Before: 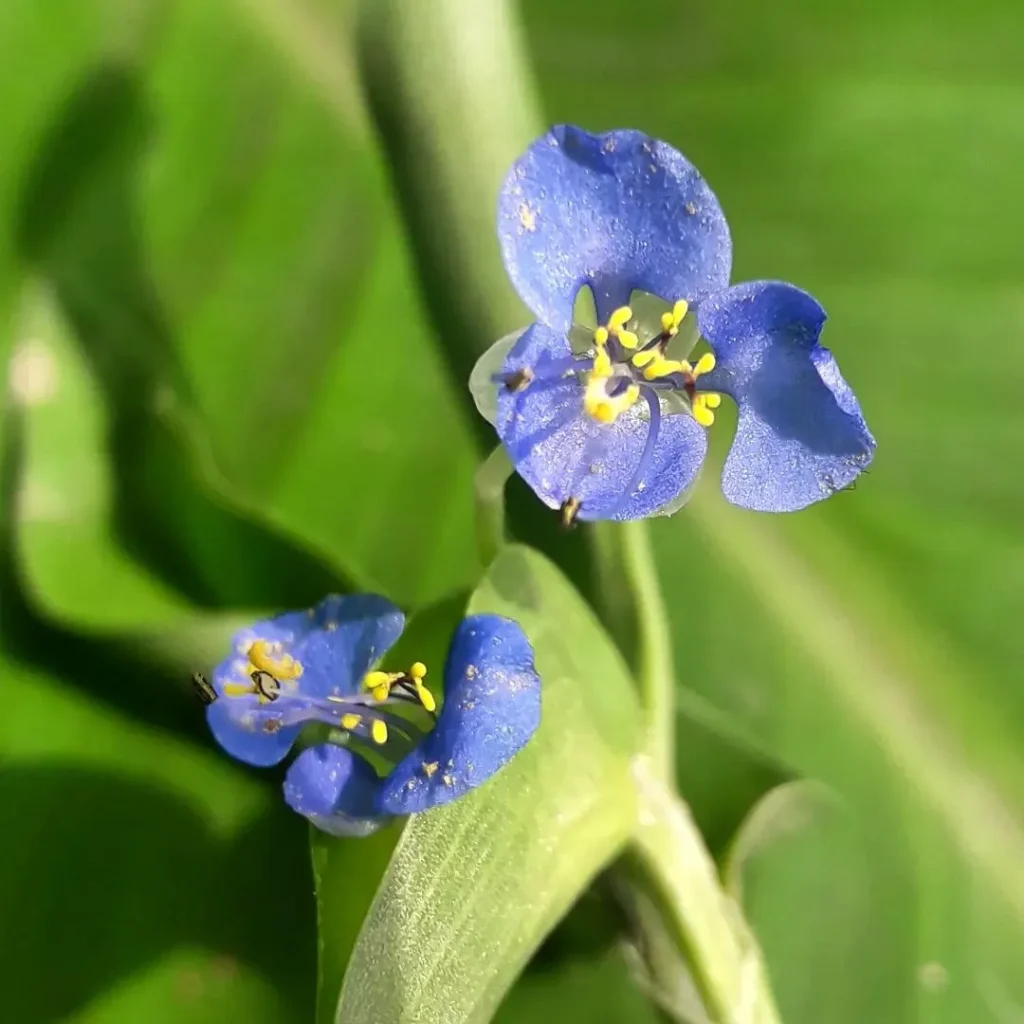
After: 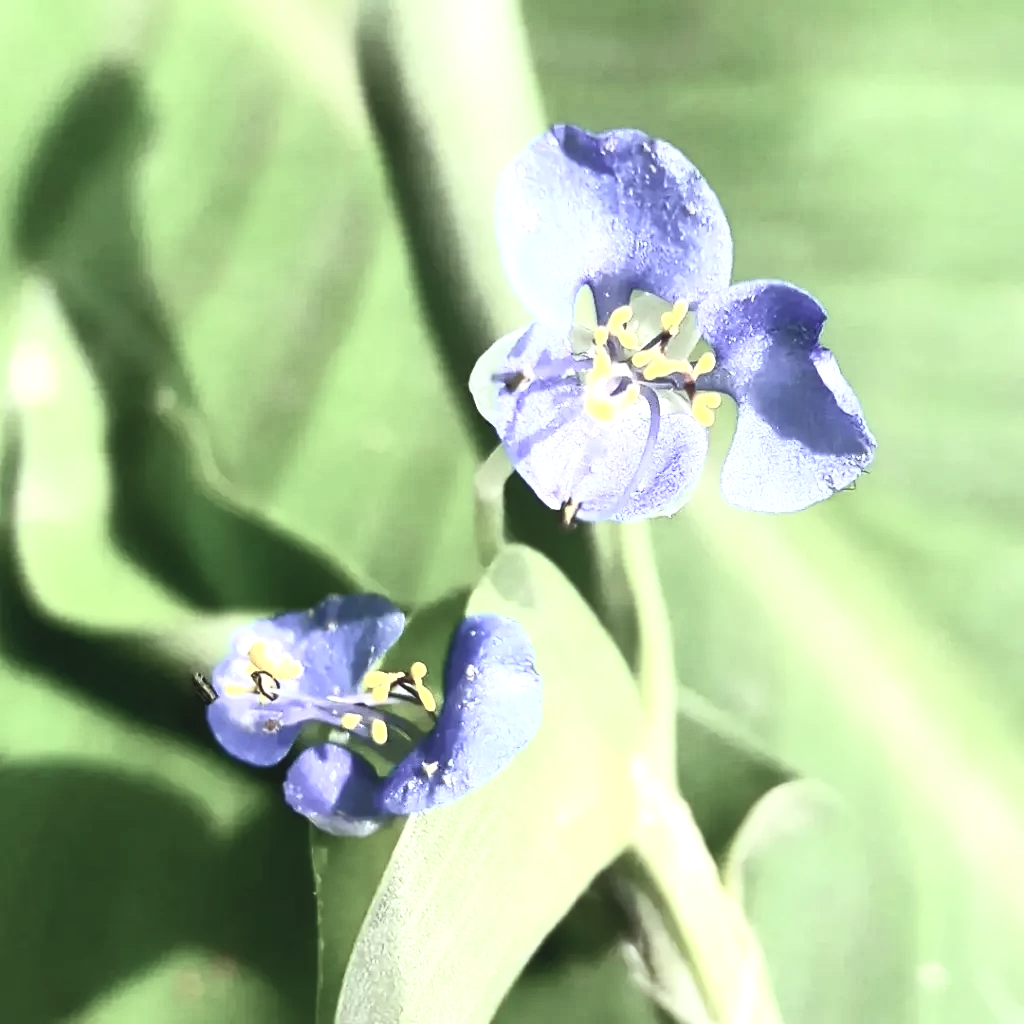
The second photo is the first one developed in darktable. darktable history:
contrast brightness saturation: contrast 0.57, brightness 0.57, saturation -0.34
levels: levels [0, 0.476, 0.951]
color calibration: illuminant as shot in camera, x 0.37, y 0.382, temperature 4313.32 K
